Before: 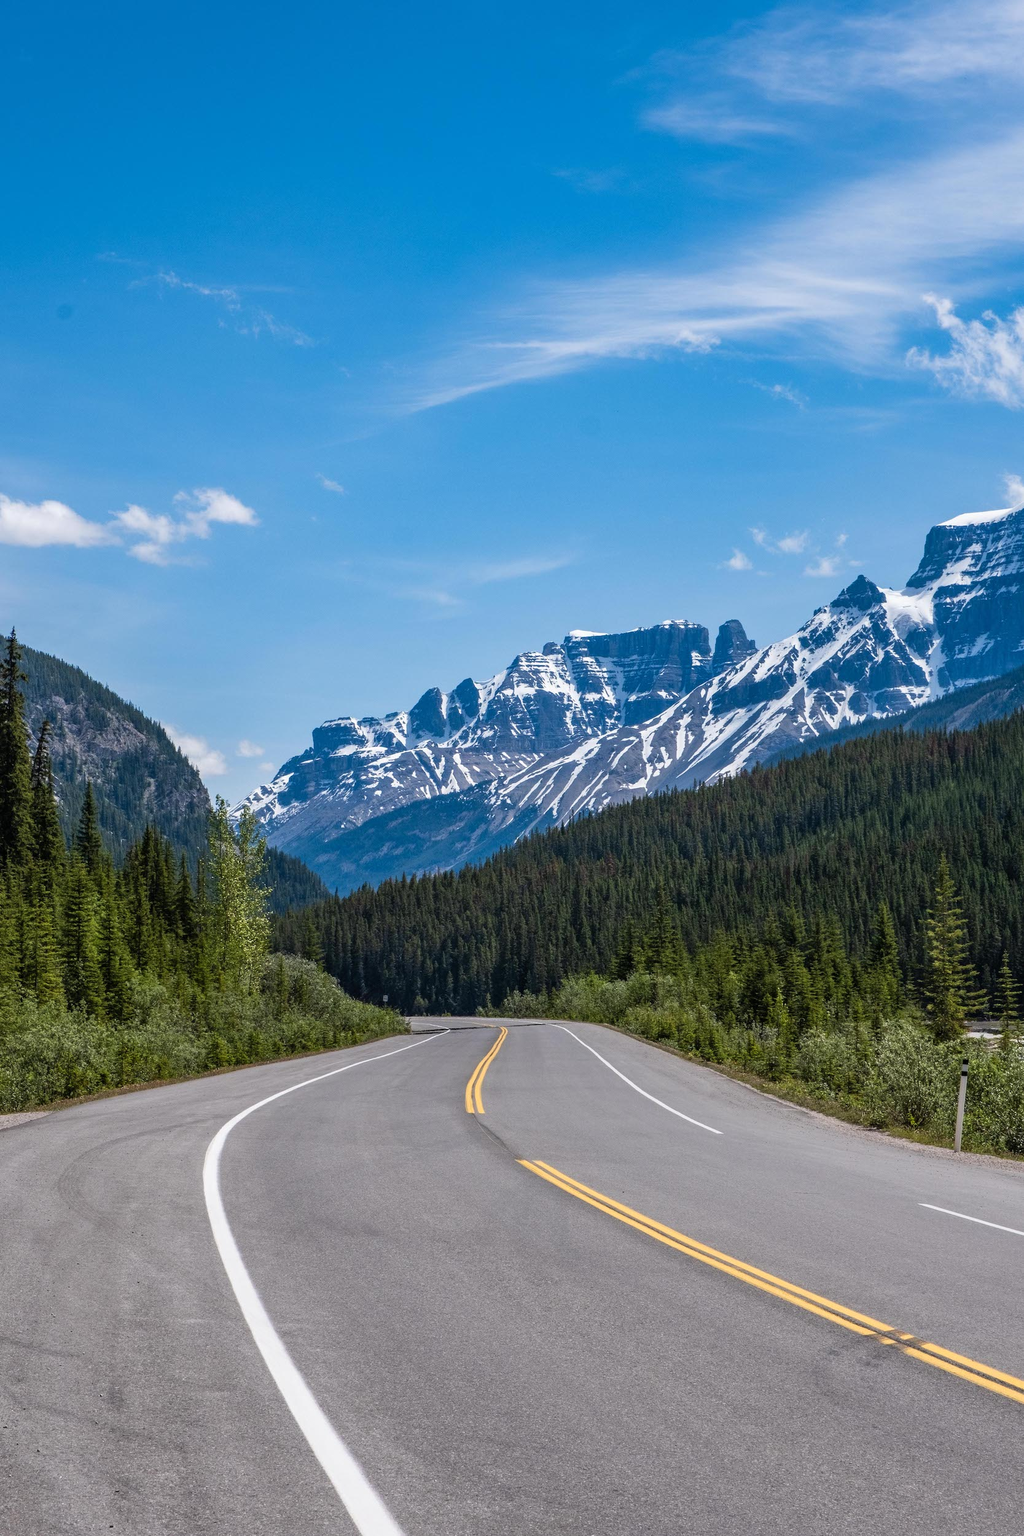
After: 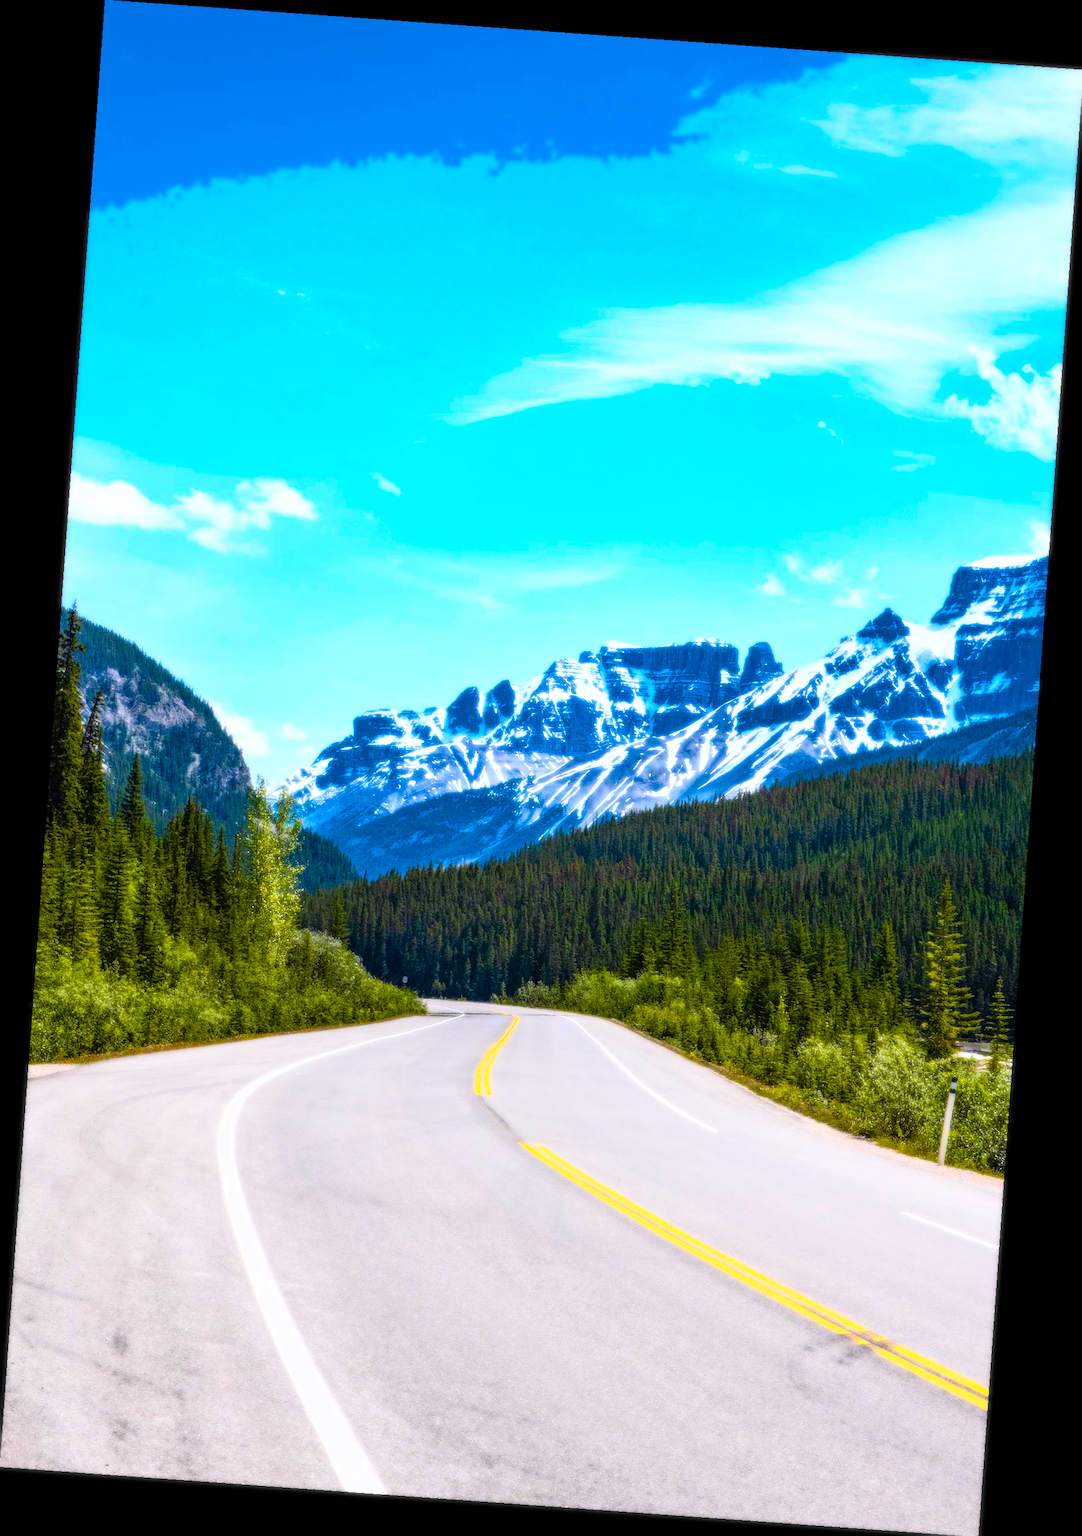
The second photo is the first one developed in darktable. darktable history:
bloom: size 0%, threshold 54.82%, strength 8.31%
rotate and perspective: rotation 4.1°, automatic cropping off
color balance rgb: linear chroma grading › shadows 10%, linear chroma grading › highlights 10%, linear chroma grading › global chroma 15%, linear chroma grading › mid-tones 15%, perceptual saturation grading › global saturation 40%, perceptual saturation grading › highlights -25%, perceptual saturation grading › mid-tones 35%, perceptual saturation grading › shadows 35%, perceptual brilliance grading › global brilliance 11.29%, global vibrance 11.29%
